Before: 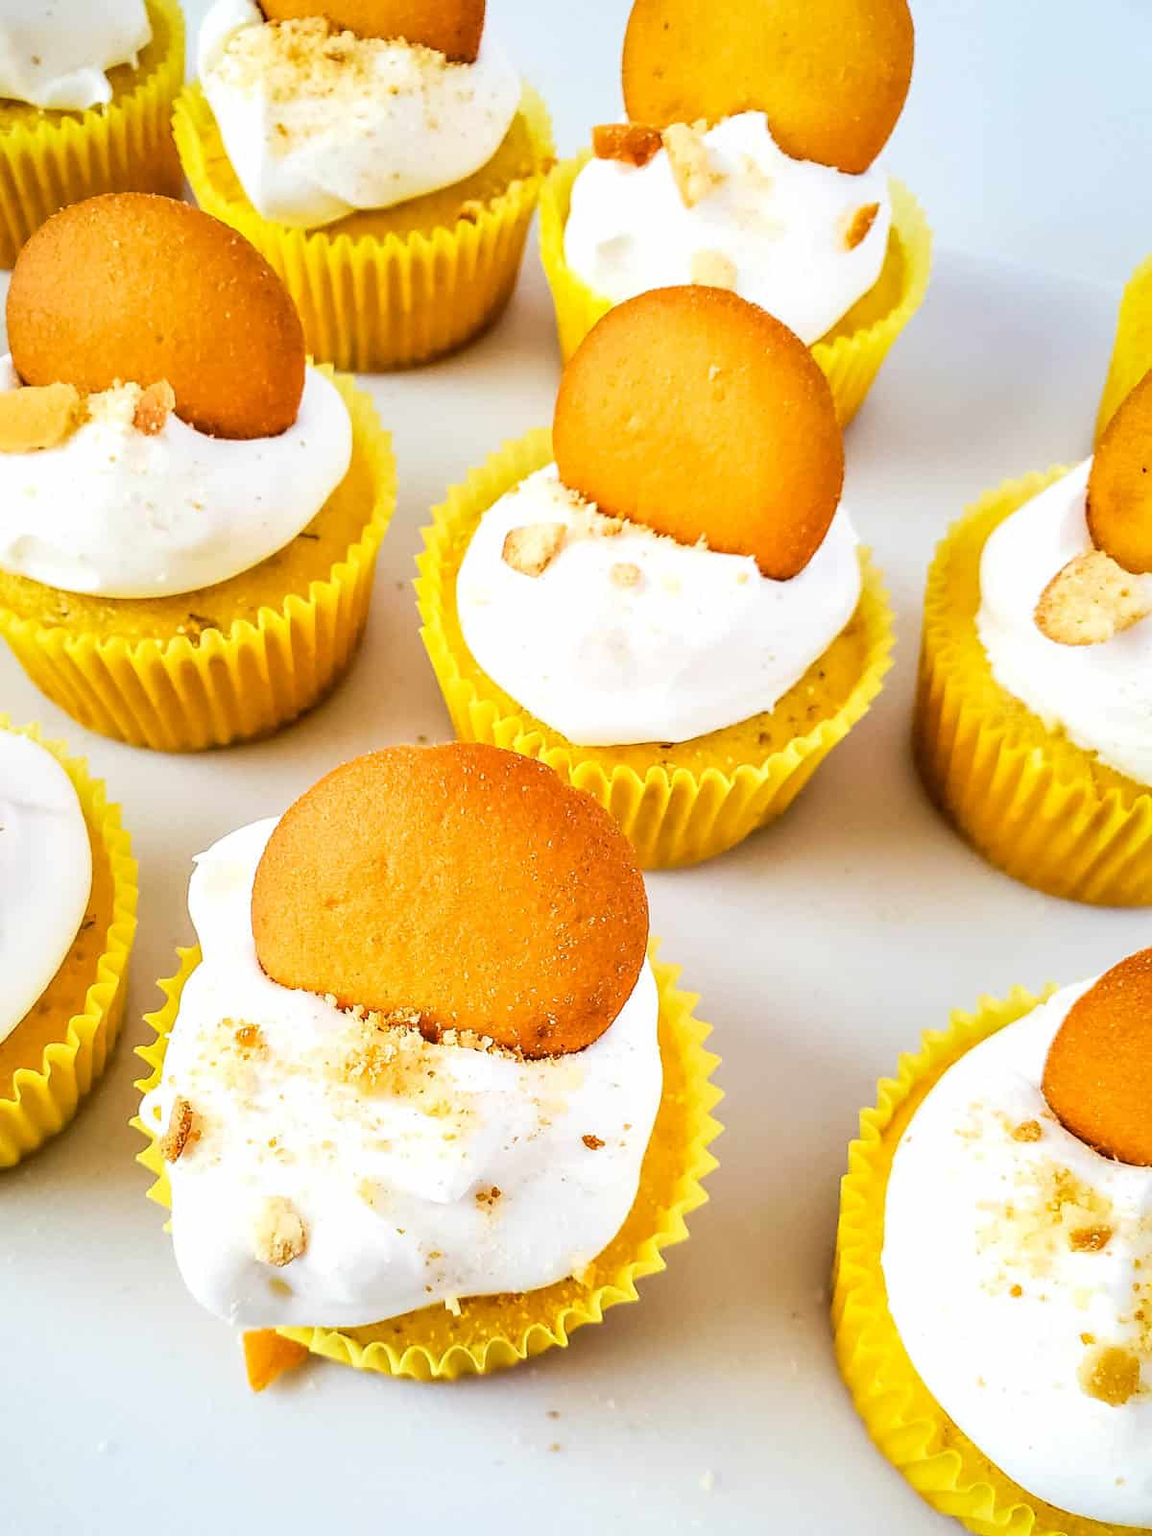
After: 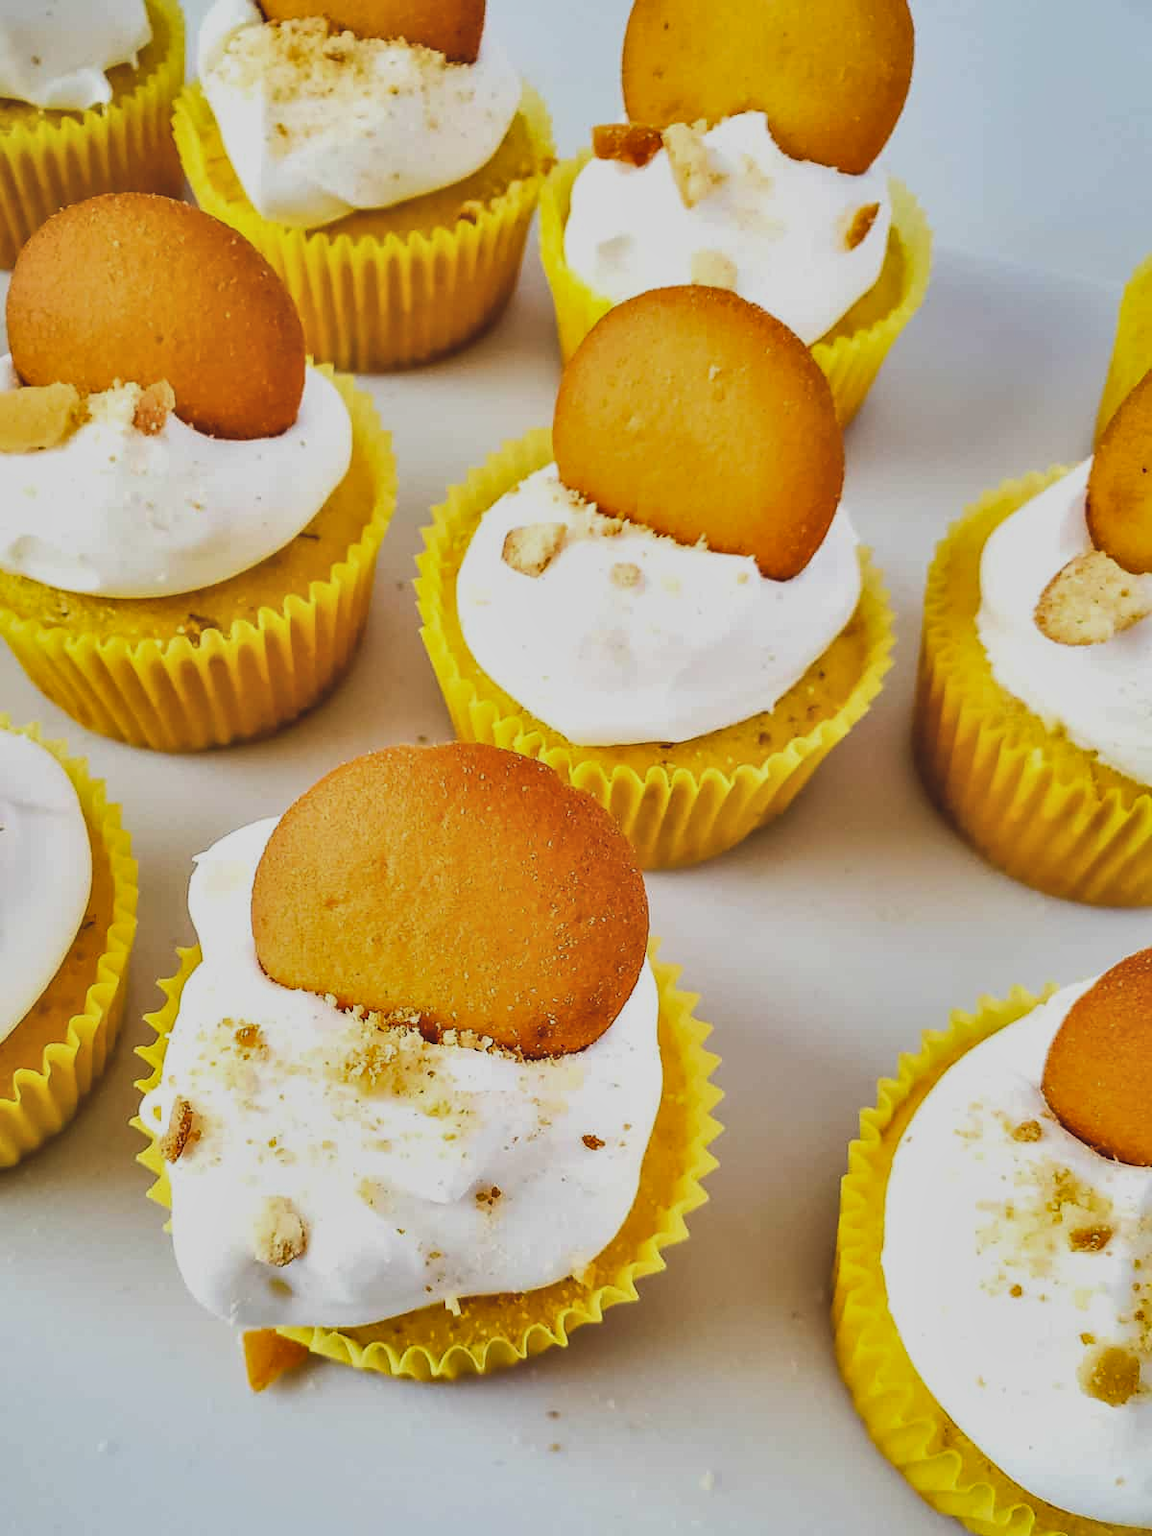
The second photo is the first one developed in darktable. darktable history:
exposure: black level correction -0.015, exposure -0.5 EV, compensate highlight preservation false
shadows and highlights: white point adjustment 1, soften with gaussian
